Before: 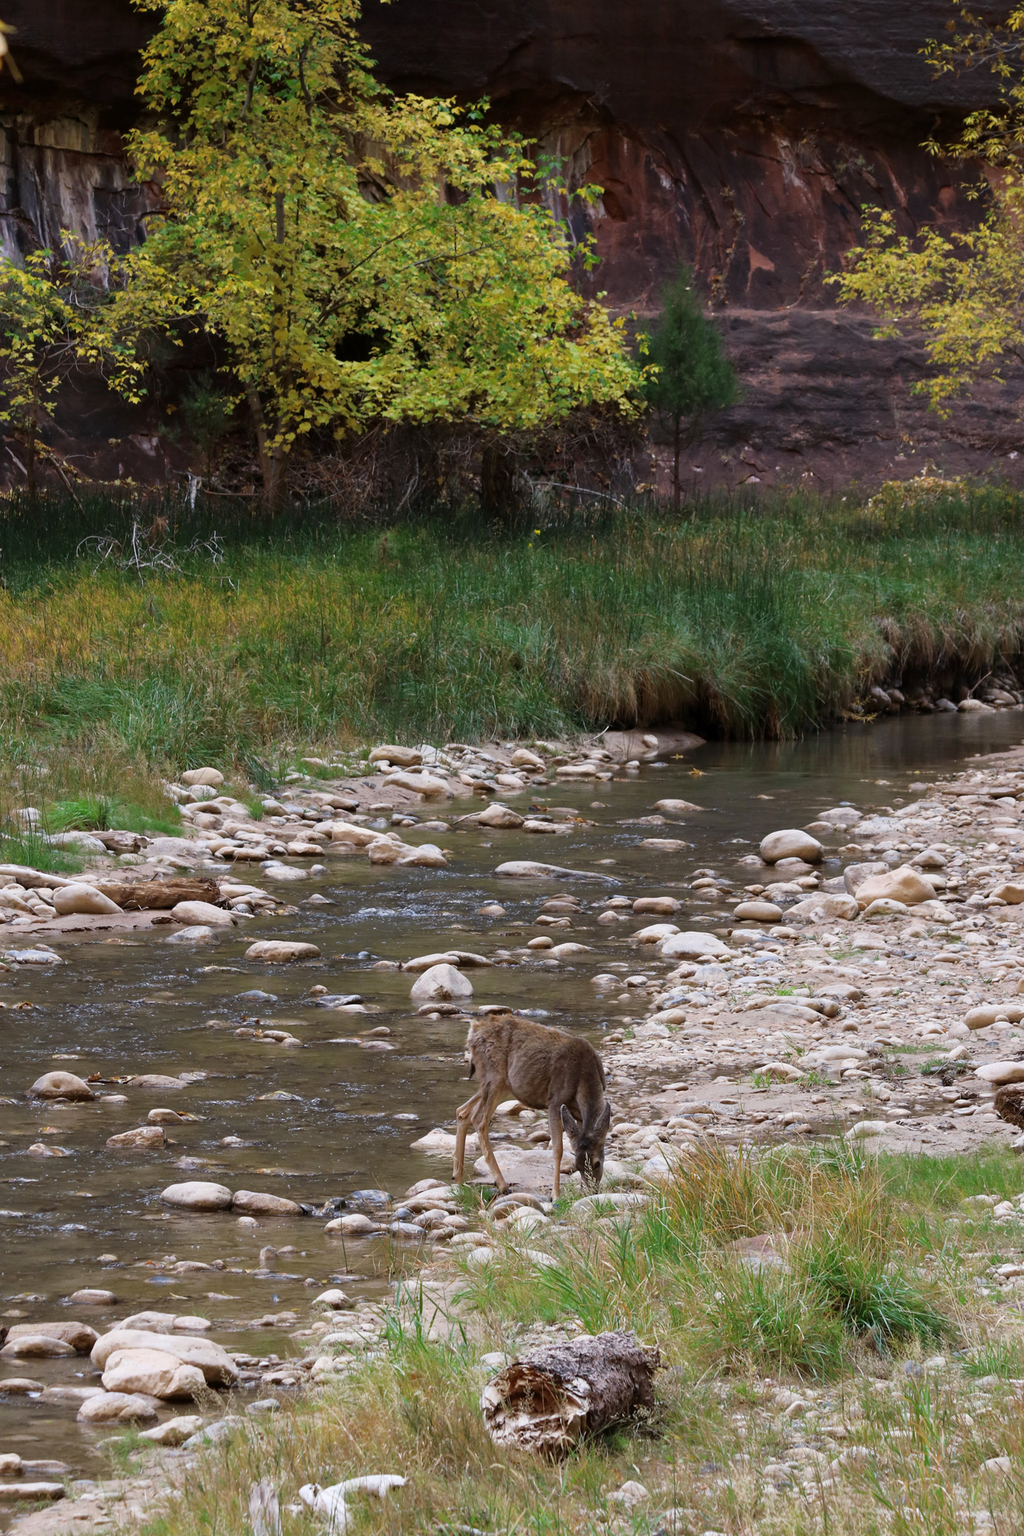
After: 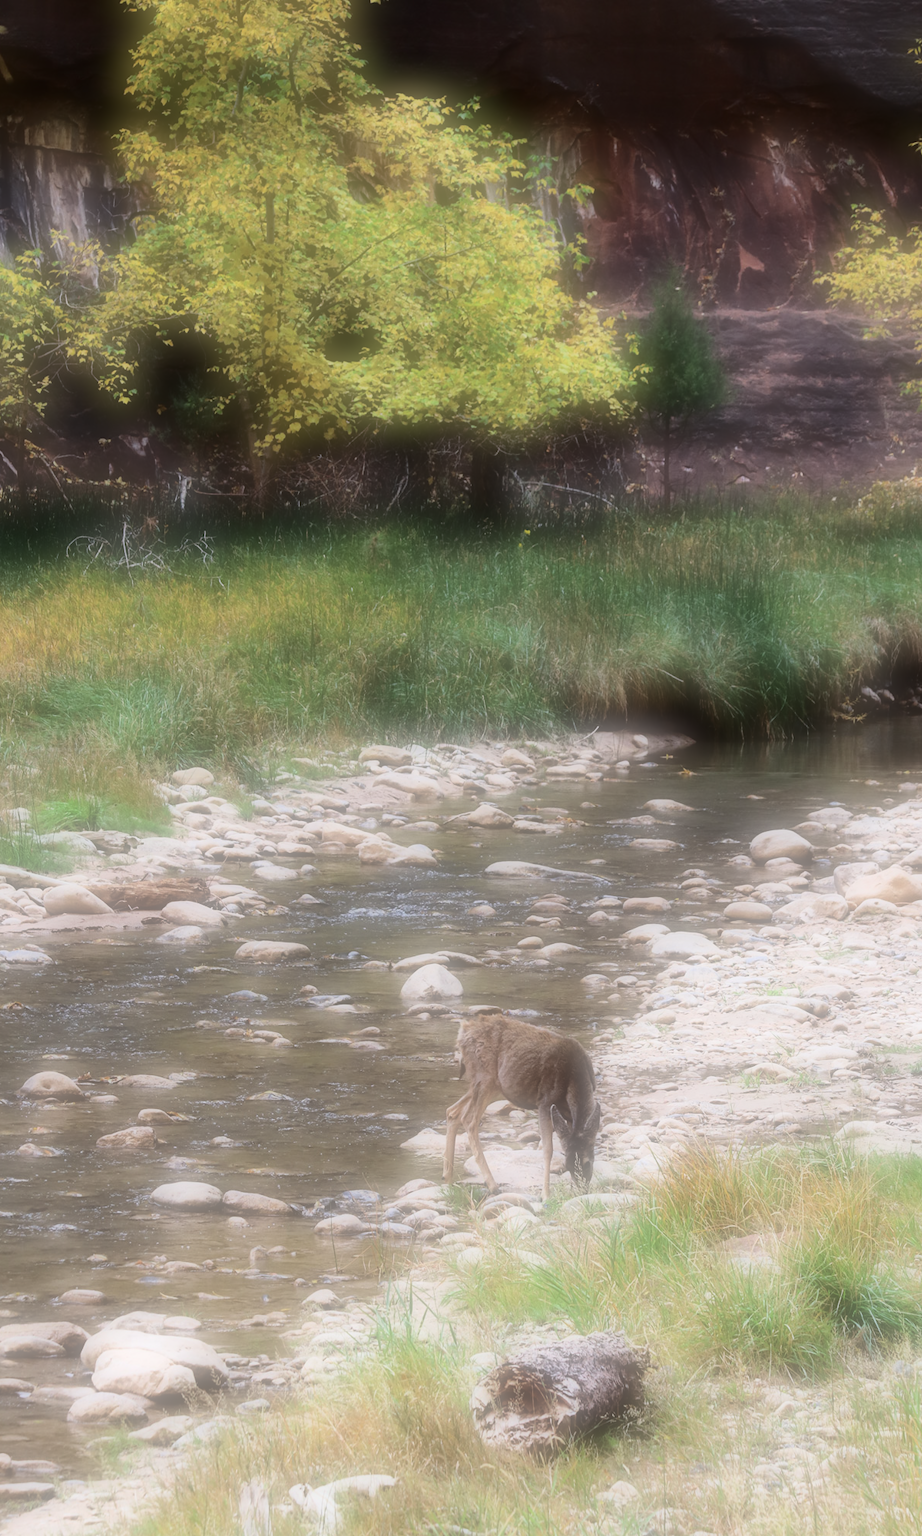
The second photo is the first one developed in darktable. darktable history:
soften: on, module defaults
tone curve: curves: ch0 [(0, 0) (0.003, 0.003) (0.011, 0.01) (0.025, 0.023) (0.044, 0.041) (0.069, 0.064) (0.1, 0.094) (0.136, 0.143) (0.177, 0.205) (0.224, 0.281) (0.277, 0.367) (0.335, 0.457) (0.399, 0.542) (0.468, 0.629) (0.543, 0.711) (0.623, 0.788) (0.709, 0.863) (0.801, 0.912) (0.898, 0.955) (1, 1)], color space Lab, independent channels, preserve colors none
crop and rotate: left 1.088%, right 8.807%
white balance: emerald 1
